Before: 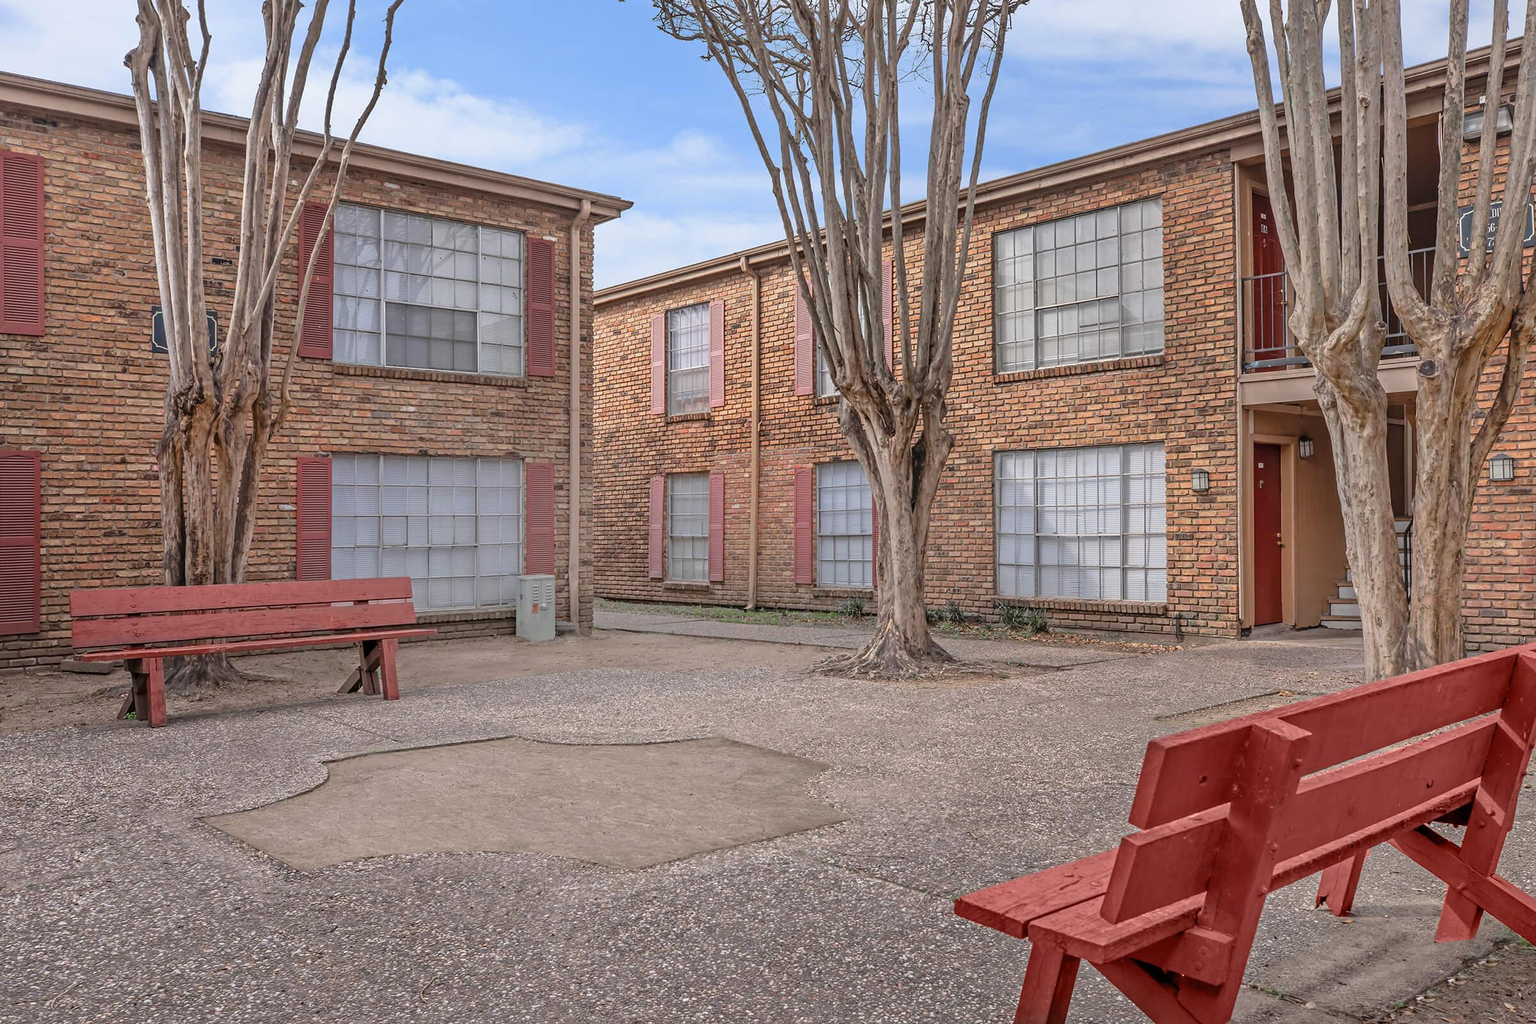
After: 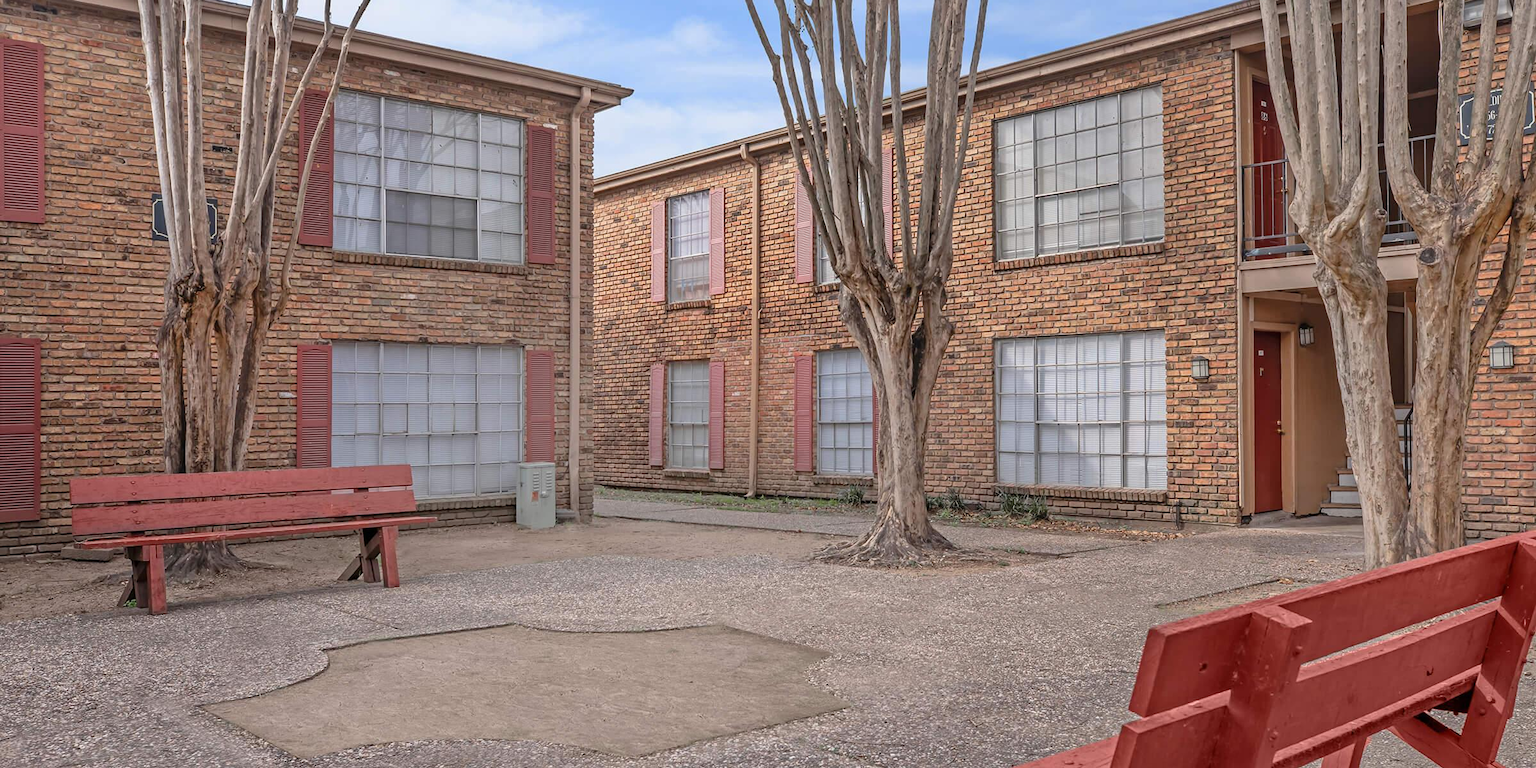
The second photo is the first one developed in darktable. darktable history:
crop: top 11.054%, bottom 13.928%
